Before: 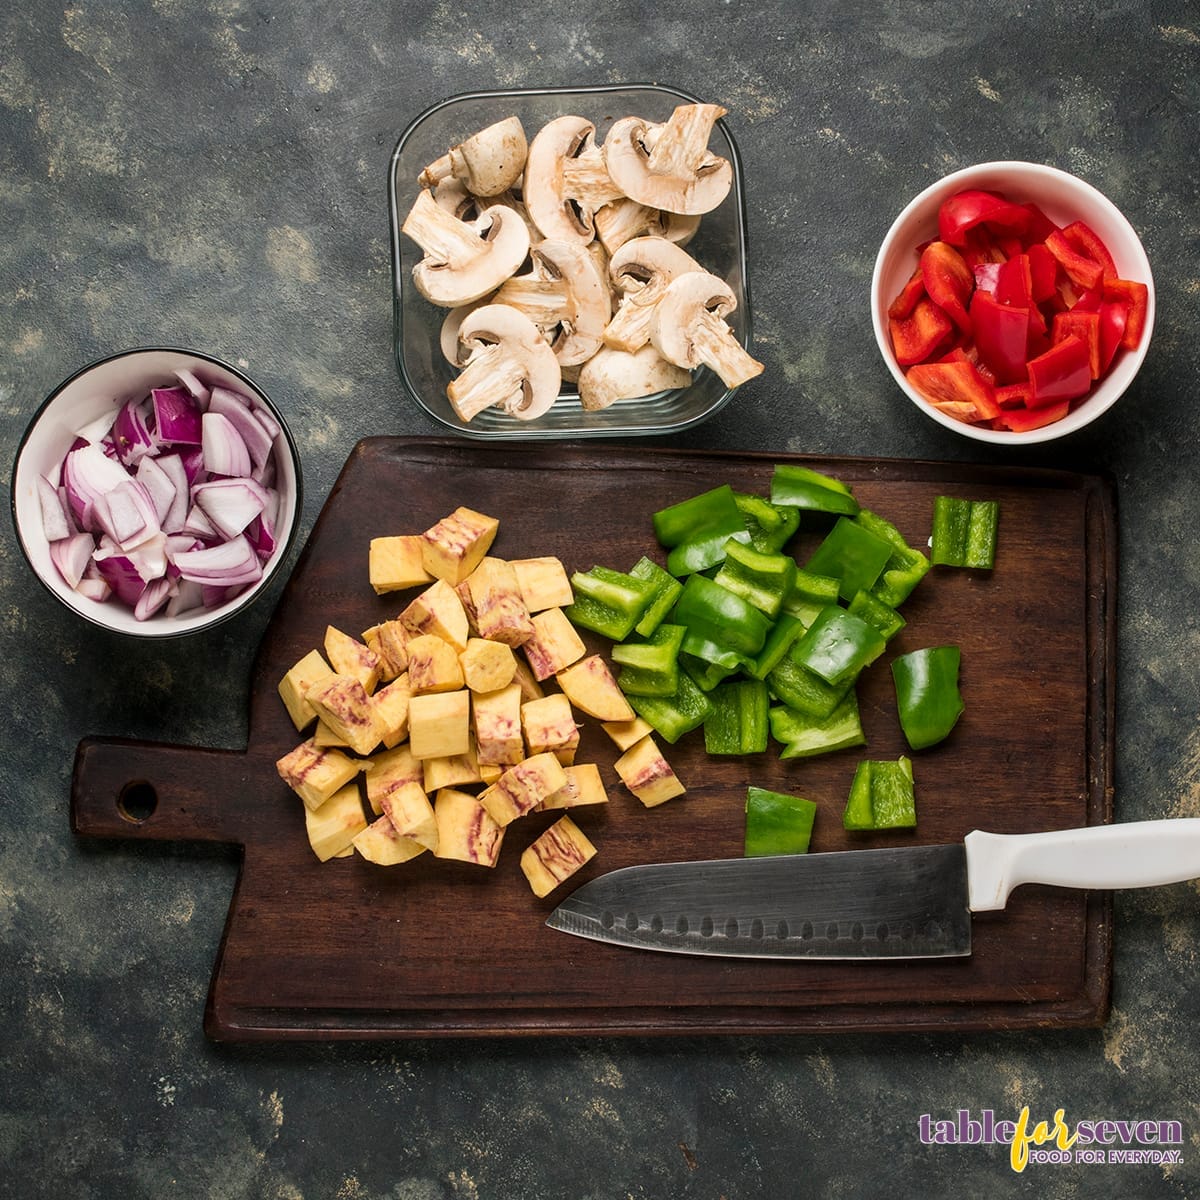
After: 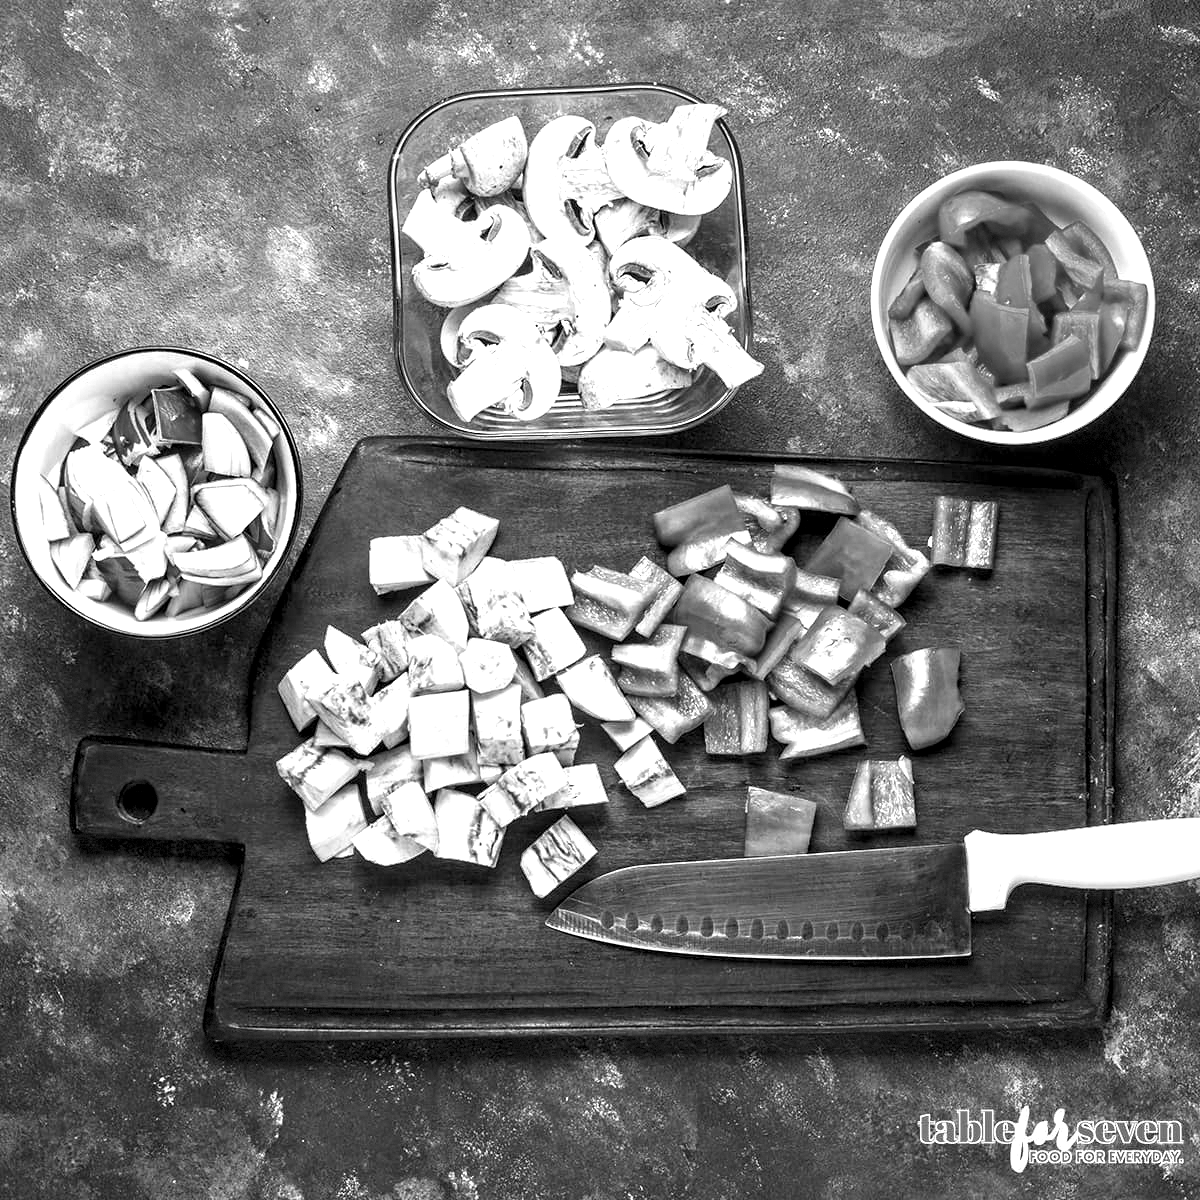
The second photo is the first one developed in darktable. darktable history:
contrast equalizer: y [[0.51, 0.537, 0.559, 0.574, 0.599, 0.618], [0.5 ×6], [0.5 ×6], [0 ×6], [0 ×6]]
monochrome: on, module defaults
vignetting: fall-off start 91%, fall-off radius 39.39%, brightness -0.182, saturation -0.3, width/height ratio 1.219, shape 1.3, dithering 8-bit output, unbound false
exposure: black level correction 0, exposure 1.1 EV, compensate exposure bias true, compensate highlight preservation false
